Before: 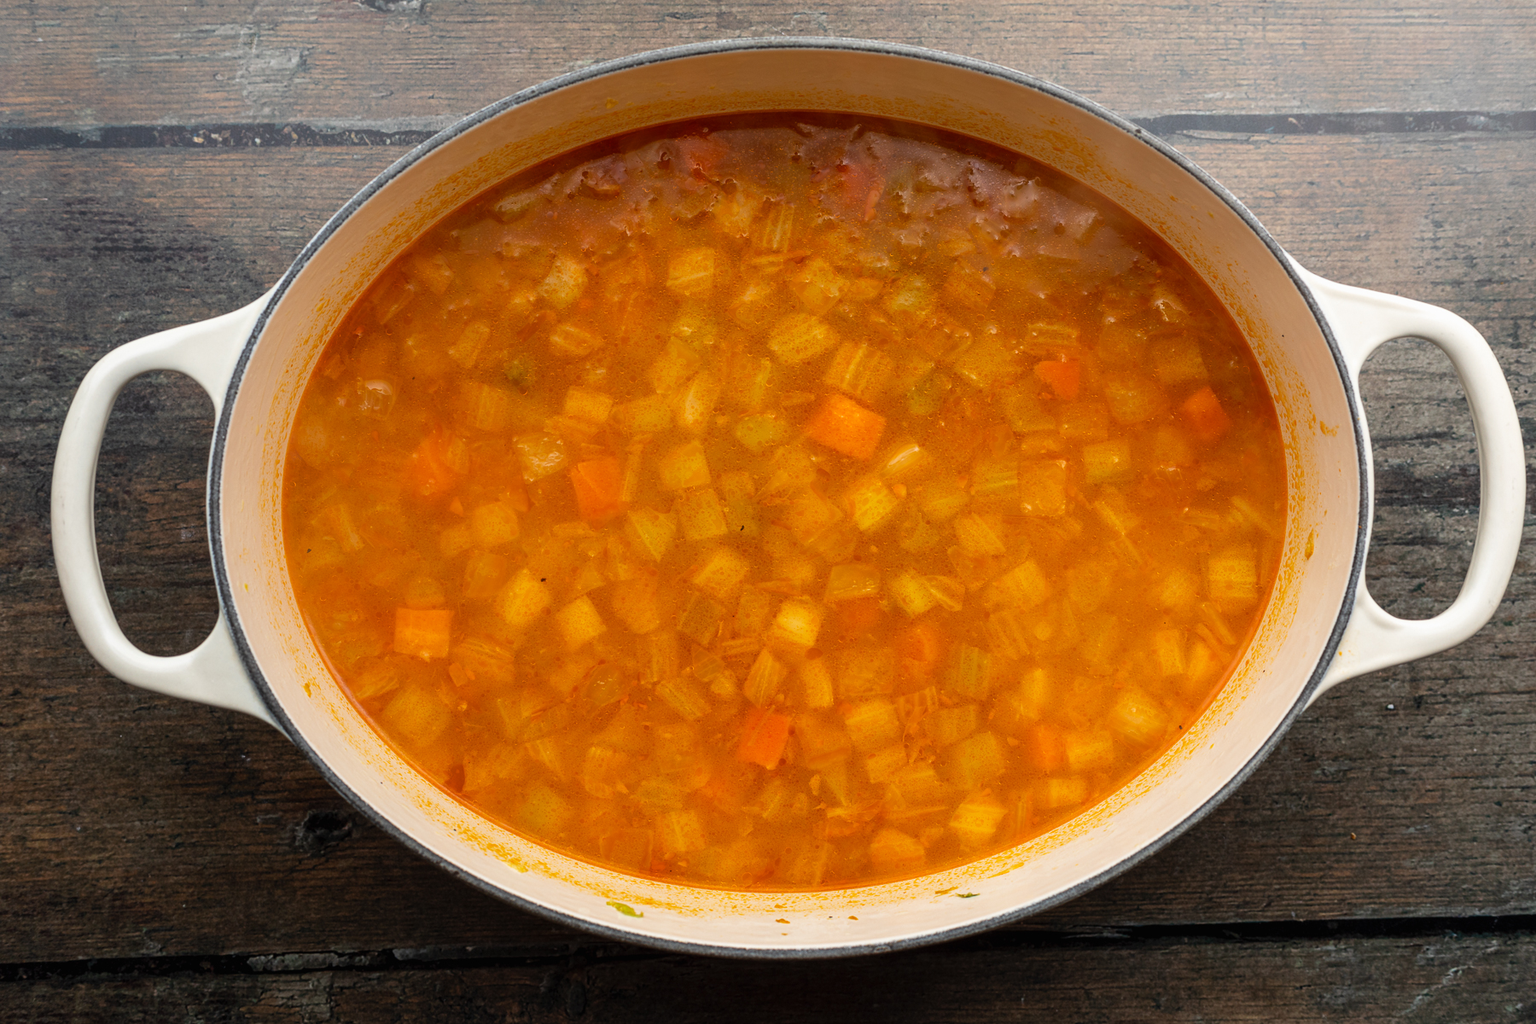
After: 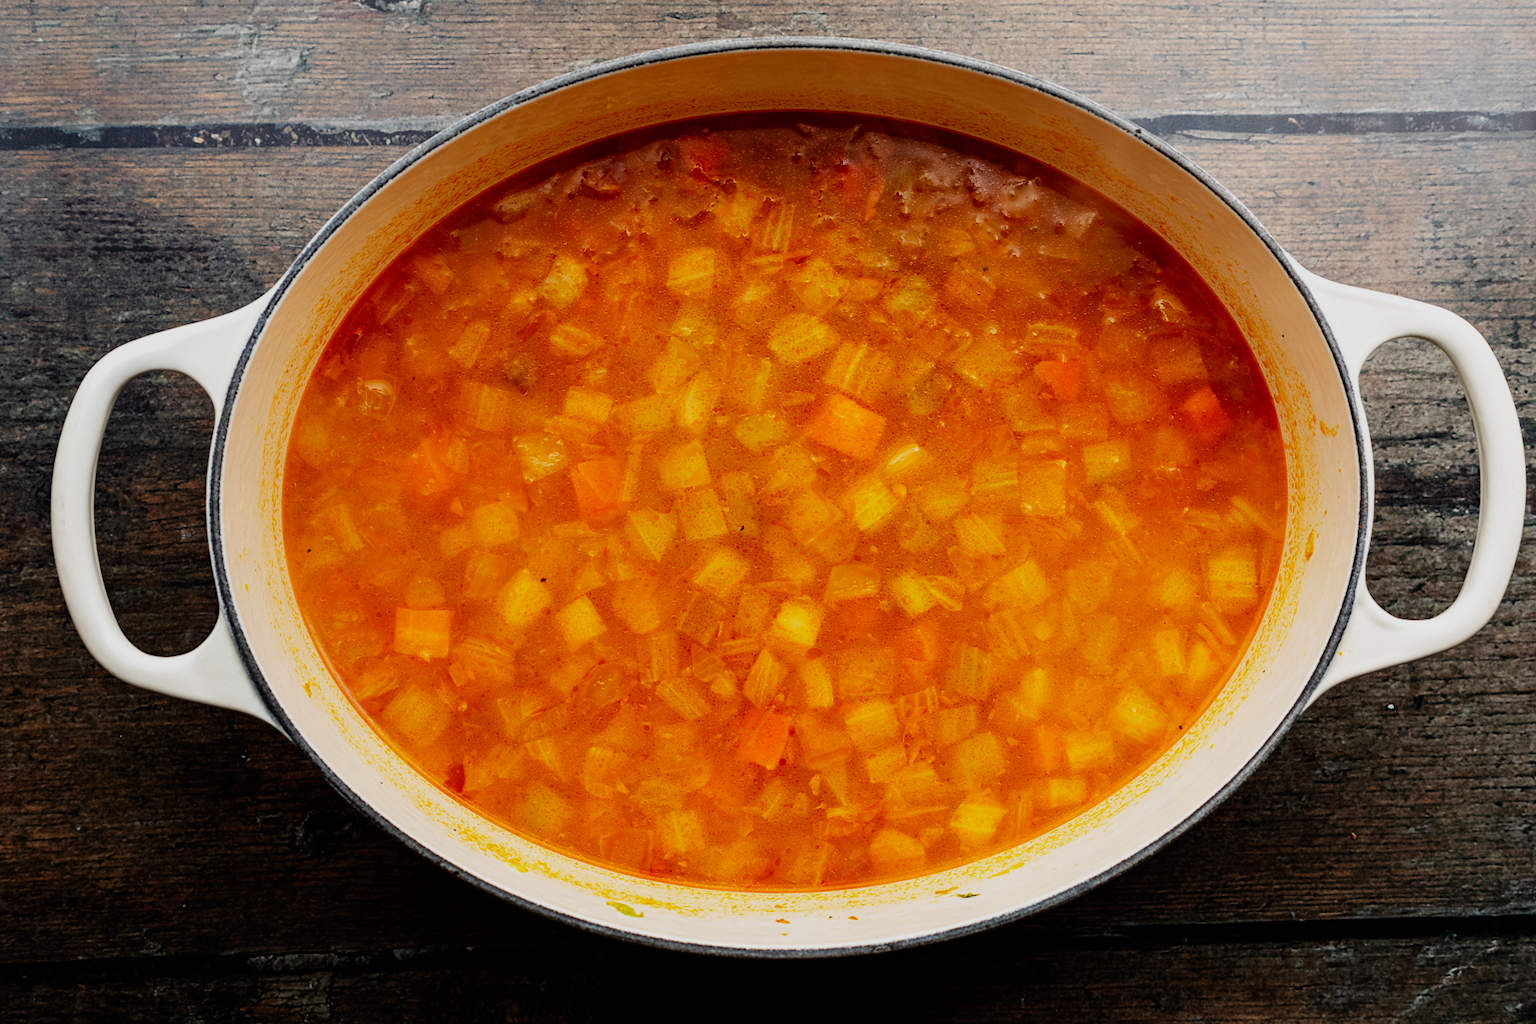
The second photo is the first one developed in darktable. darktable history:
sigmoid: contrast 1.8, skew -0.2, preserve hue 0%, red attenuation 0.1, red rotation 0.035, green attenuation 0.1, green rotation -0.017, blue attenuation 0.15, blue rotation -0.052, base primaries Rec2020
haze removal: compatibility mode true, adaptive false
